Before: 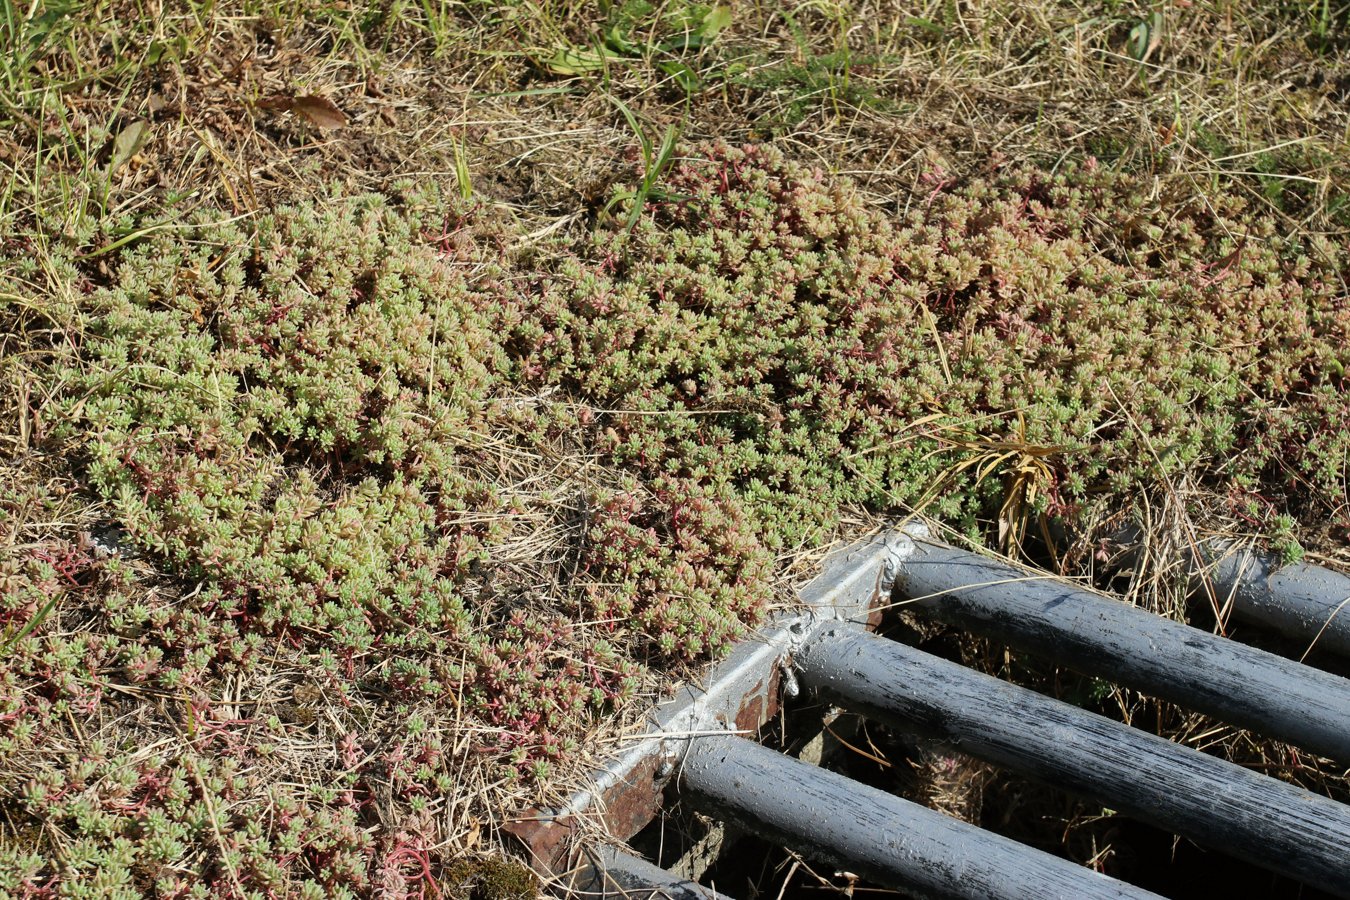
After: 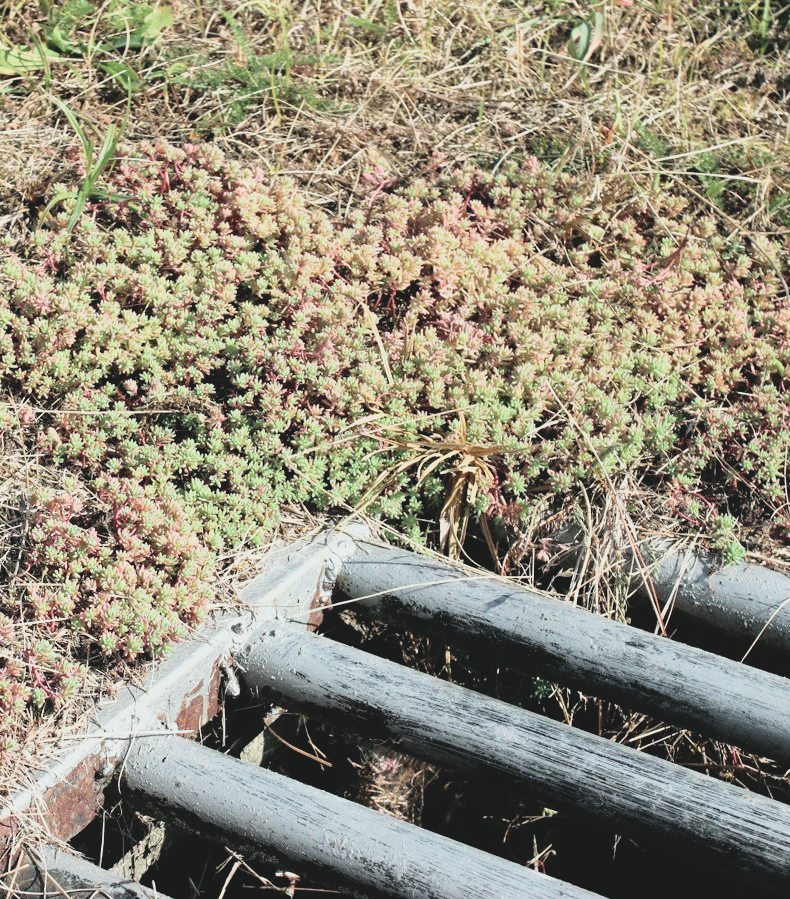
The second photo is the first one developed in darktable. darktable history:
exposure: black level correction 0, exposure 1.097 EV, compensate highlight preservation false
contrast brightness saturation: contrast -0.244, saturation -0.448
crop: left 41.47%
tone curve: curves: ch0 [(0, 0.01) (0.037, 0.032) (0.131, 0.108) (0.275, 0.258) (0.483, 0.512) (0.61, 0.661) (0.696, 0.76) (0.792, 0.867) (0.911, 0.955) (0.997, 0.995)]; ch1 [(0, 0) (0.308, 0.268) (0.425, 0.383) (0.503, 0.502) (0.529, 0.543) (0.706, 0.754) (0.869, 0.907) (1, 1)]; ch2 [(0, 0) (0.228, 0.196) (0.336, 0.315) (0.399, 0.403) (0.485, 0.487) (0.502, 0.502) (0.525, 0.523) (0.545, 0.552) (0.587, 0.61) (0.636, 0.654) (0.711, 0.729) (0.855, 0.87) (0.998, 0.977)], color space Lab, independent channels, preserve colors none
filmic rgb: black relative exposure -5.79 EV, white relative exposure 3.4 EV, hardness 3.68
